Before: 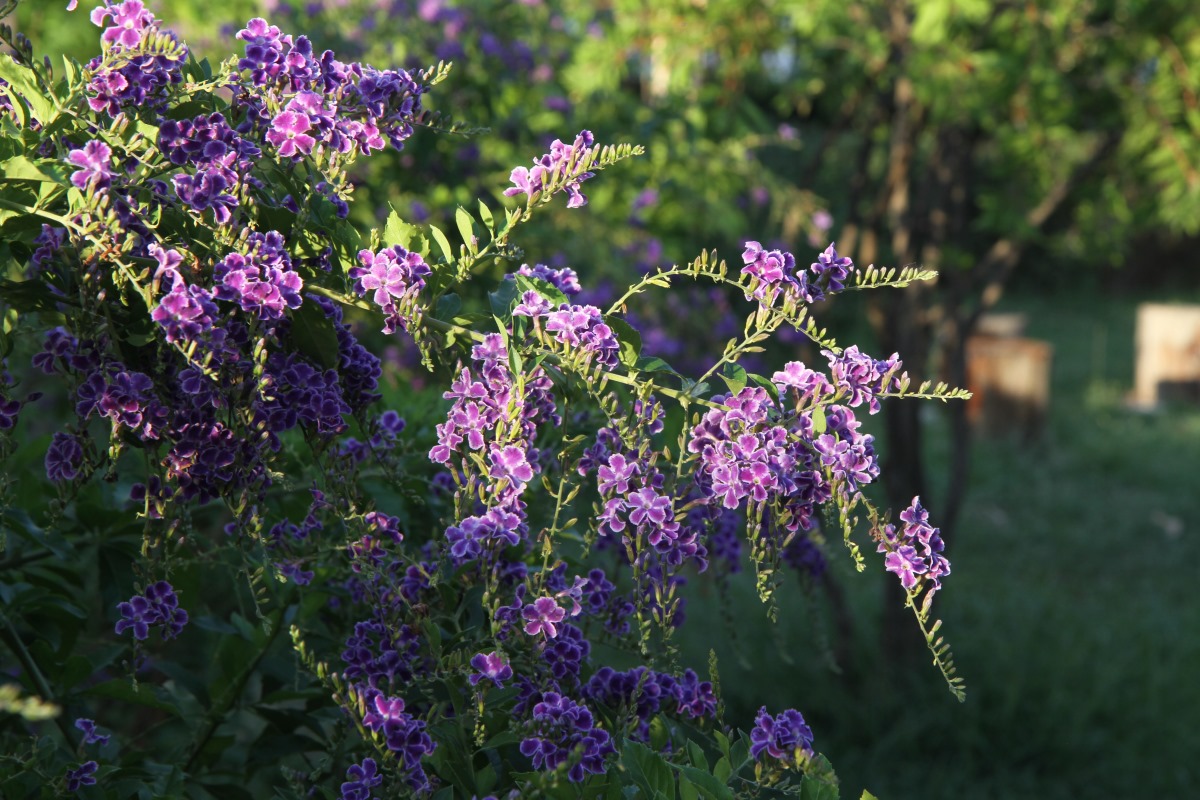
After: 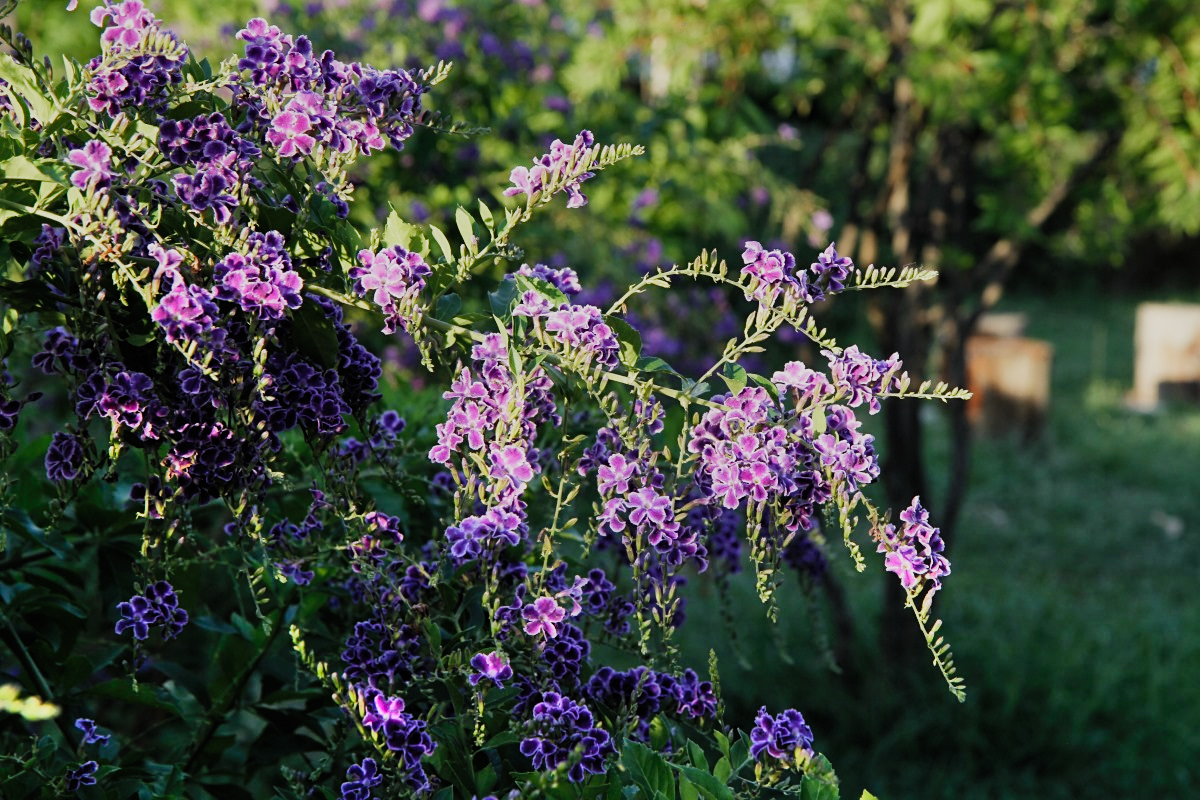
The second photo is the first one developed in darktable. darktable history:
shadows and highlights: radius 135.28, soften with gaussian
sharpen: amount 0.214
filmic rgb: black relative exposure -7.65 EV, white relative exposure 4.56 EV, hardness 3.61, contrast 1.057, add noise in highlights 0.001, preserve chrominance no, color science v3 (2019), use custom middle-gray values true, contrast in highlights soft
